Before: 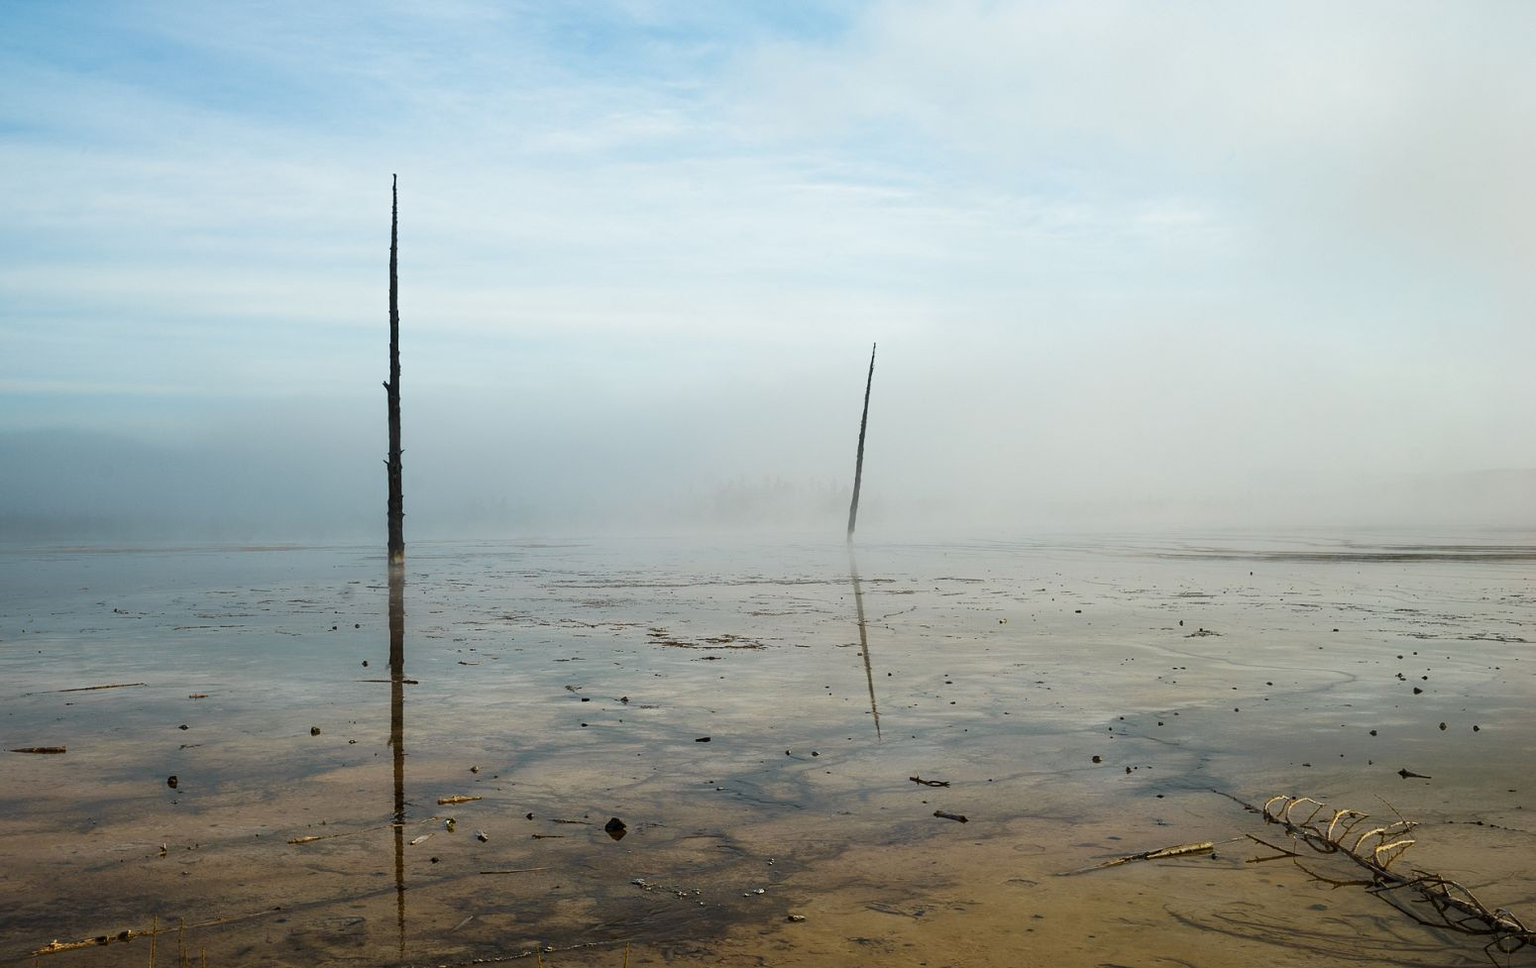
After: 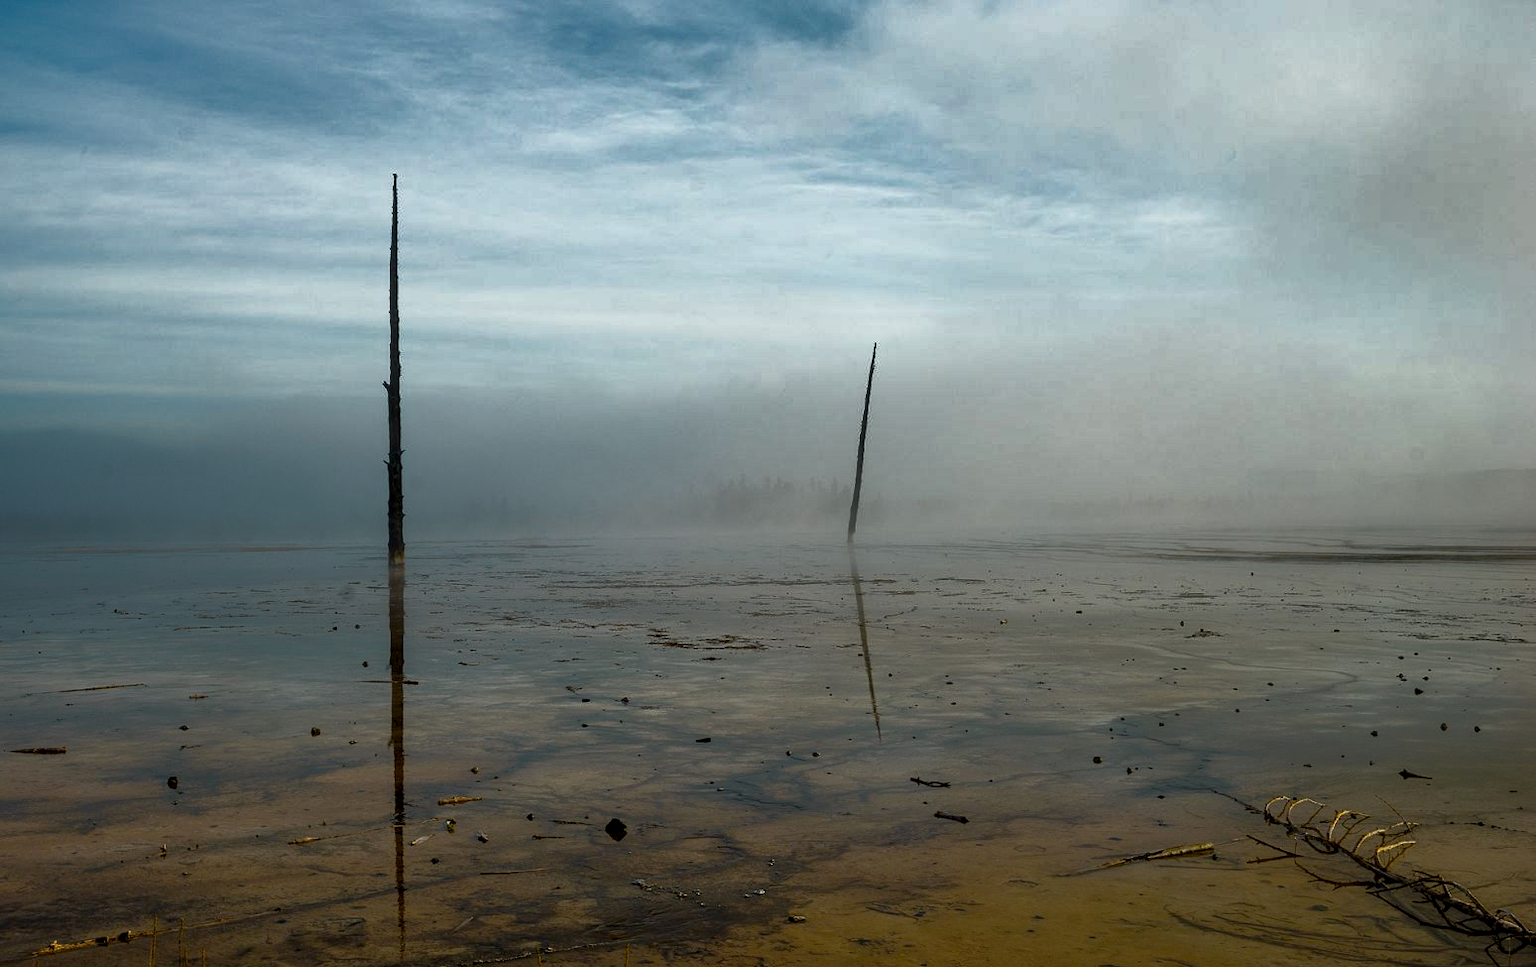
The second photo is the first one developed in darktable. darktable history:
shadows and highlights: shadows 43.71, white point adjustment -1.46, soften with gaussian
local contrast: on, module defaults
base curve: curves: ch0 [(0, 0) (0.564, 0.291) (0.802, 0.731) (1, 1)]
color balance rgb: perceptual saturation grading › global saturation 30%, global vibrance 20%
